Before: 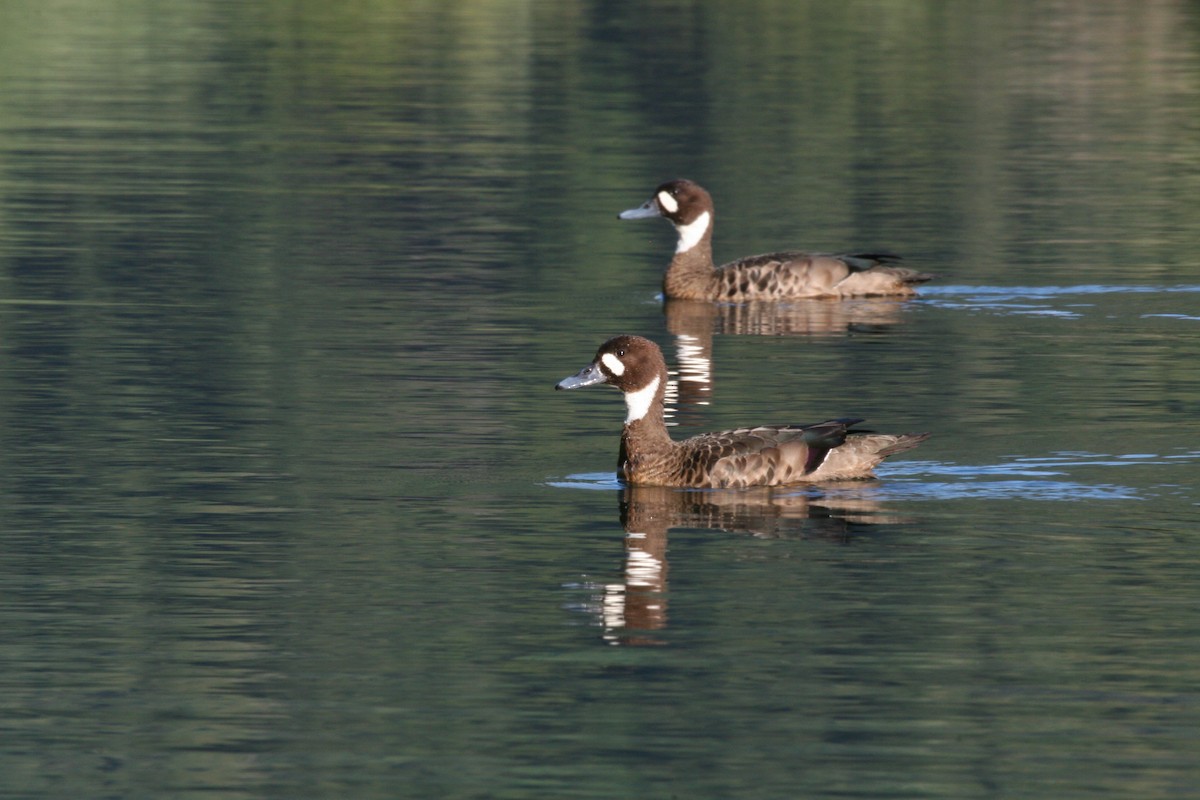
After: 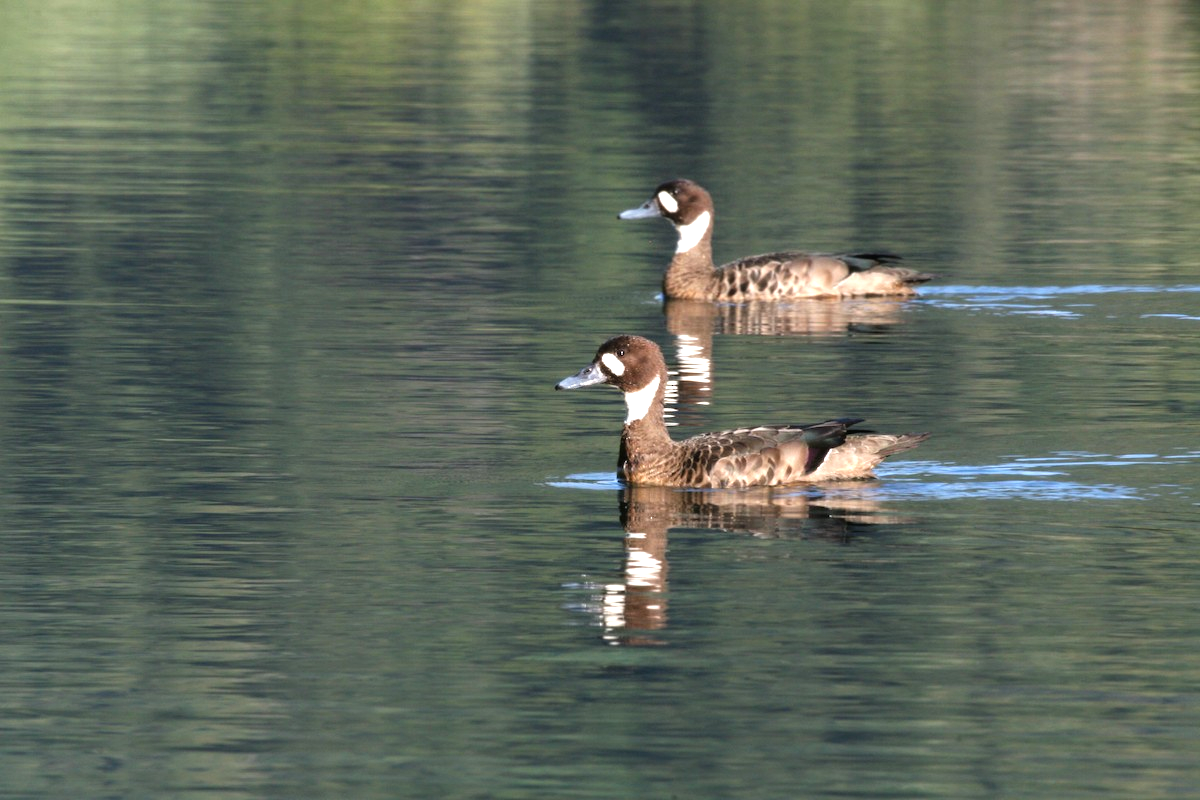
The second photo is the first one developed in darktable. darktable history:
exposure: exposure 0.242 EV, compensate exposure bias true, compensate highlight preservation false
tone equalizer: -8 EV -0.768 EV, -7 EV -0.687 EV, -6 EV -0.566 EV, -5 EV -0.389 EV, -3 EV 0.399 EV, -2 EV 0.6 EV, -1 EV 0.697 EV, +0 EV 0.78 EV
